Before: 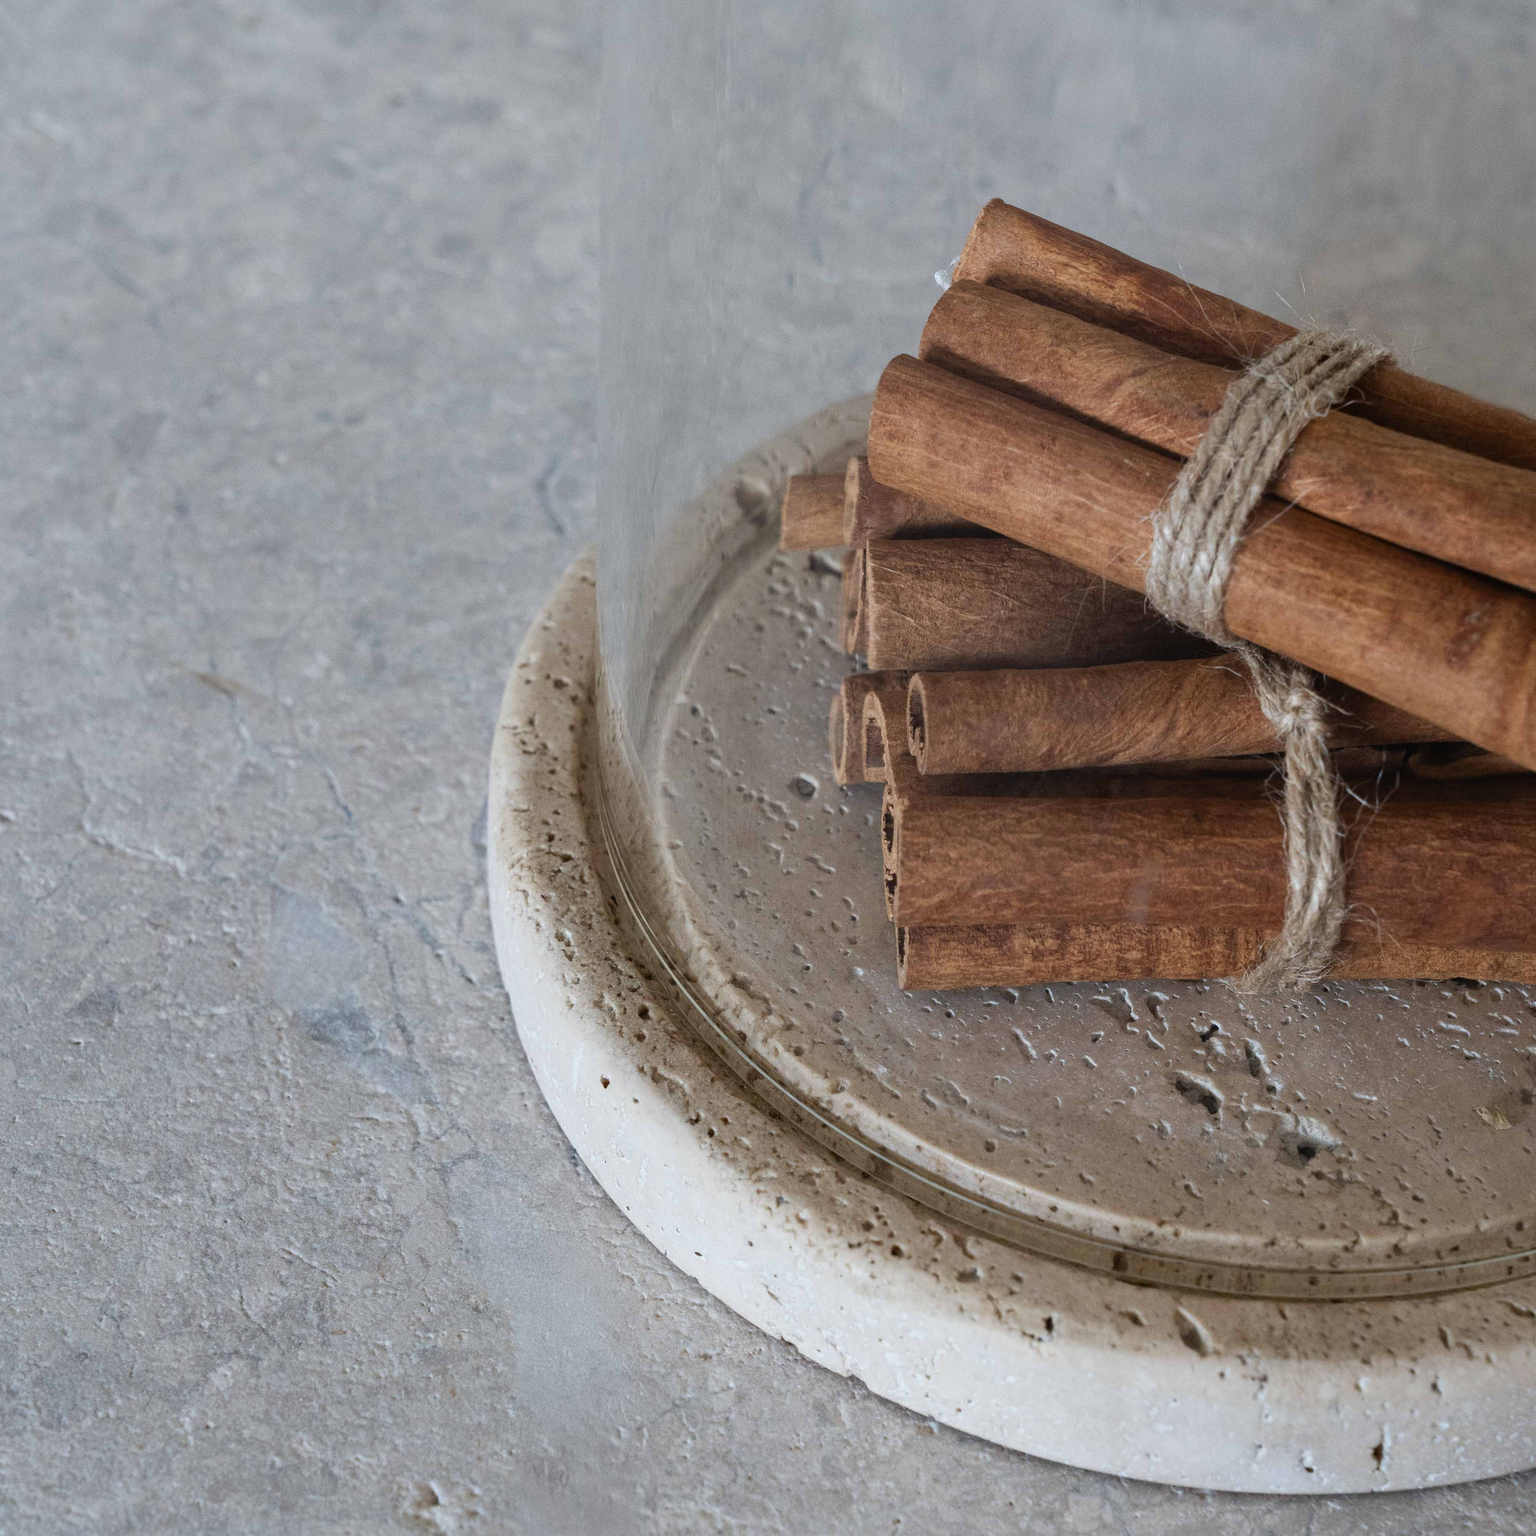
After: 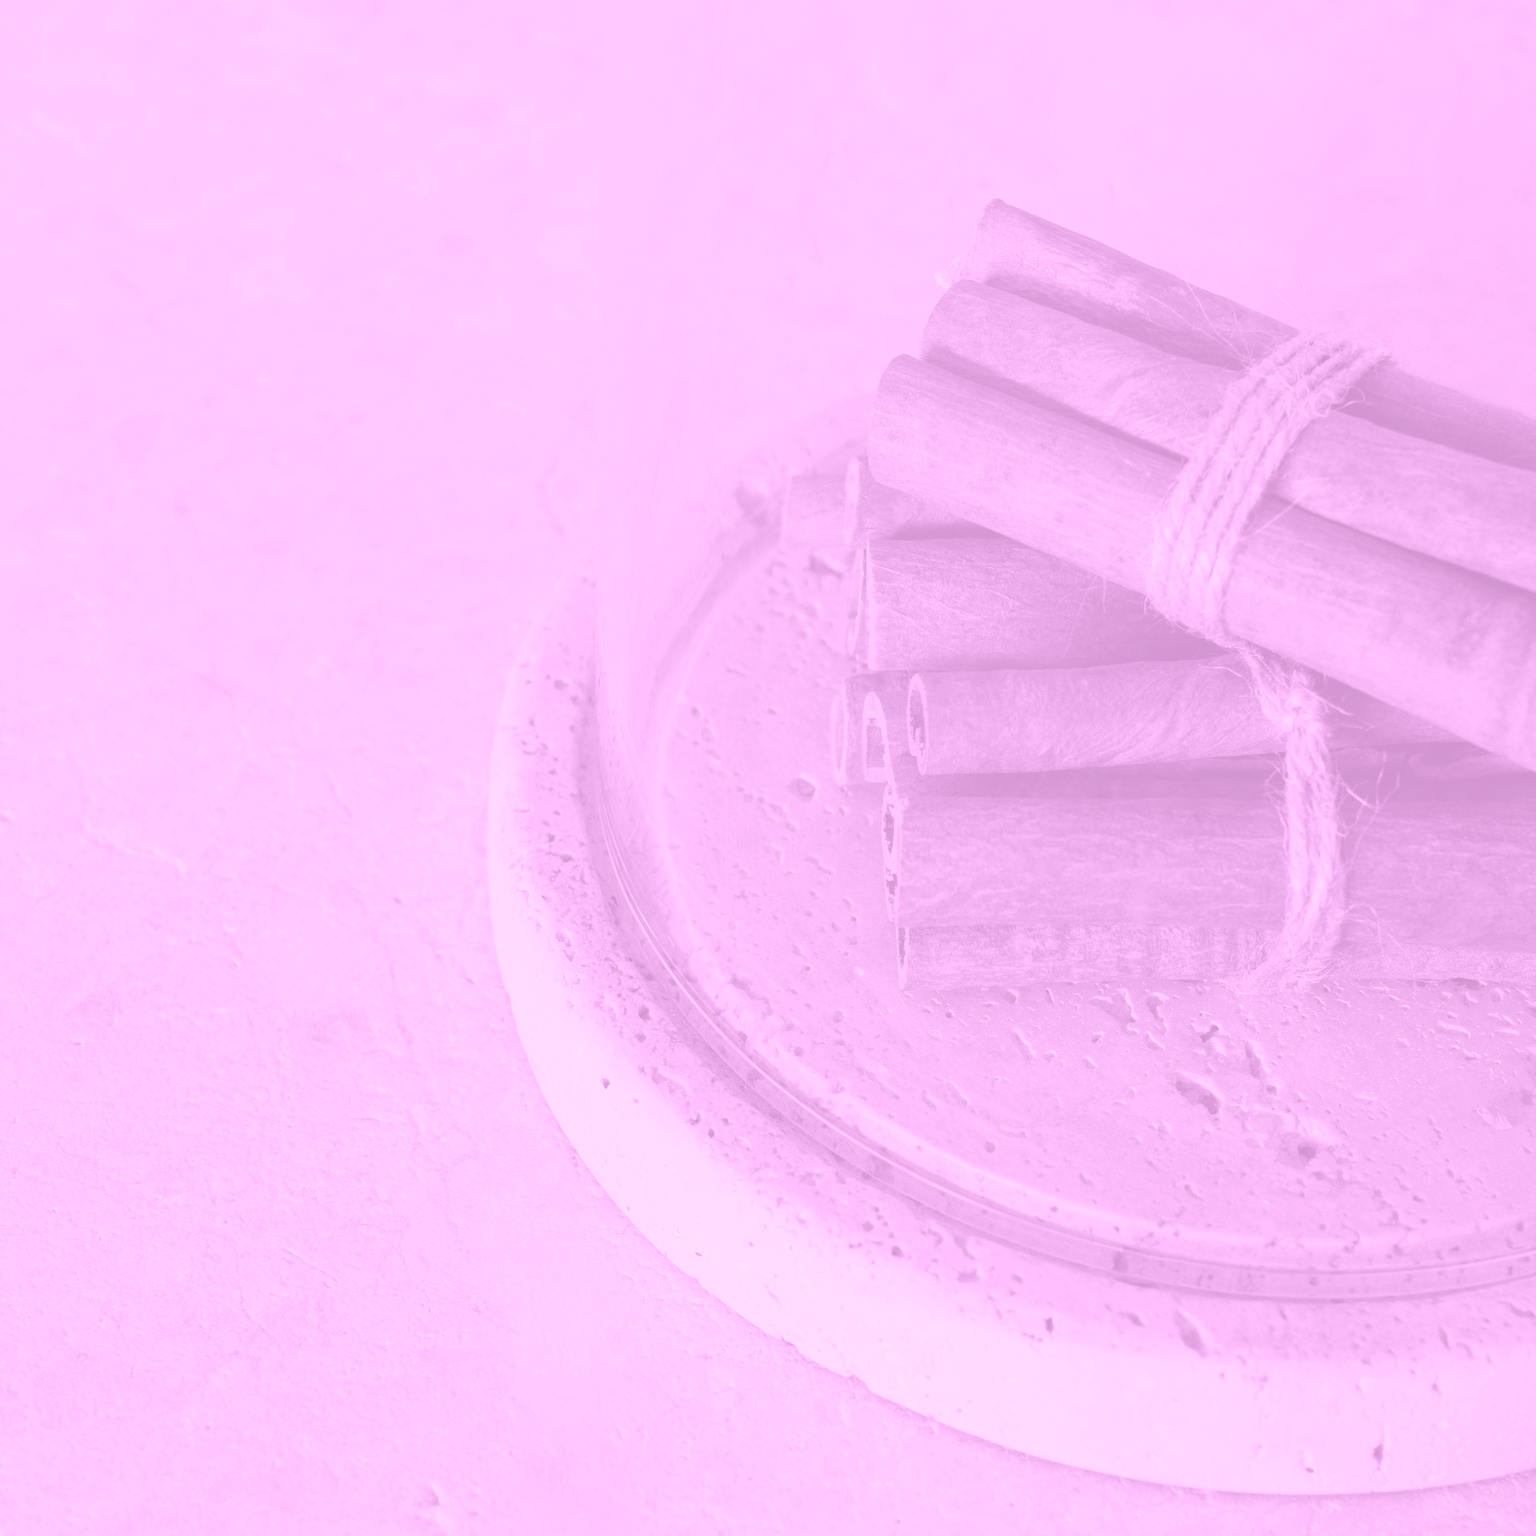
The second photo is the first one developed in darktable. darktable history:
colorize: hue 331.2°, saturation 75%, source mix 30.28%, lightness 70.52%, version 1
white balance: red 1.029, blue 0.92
